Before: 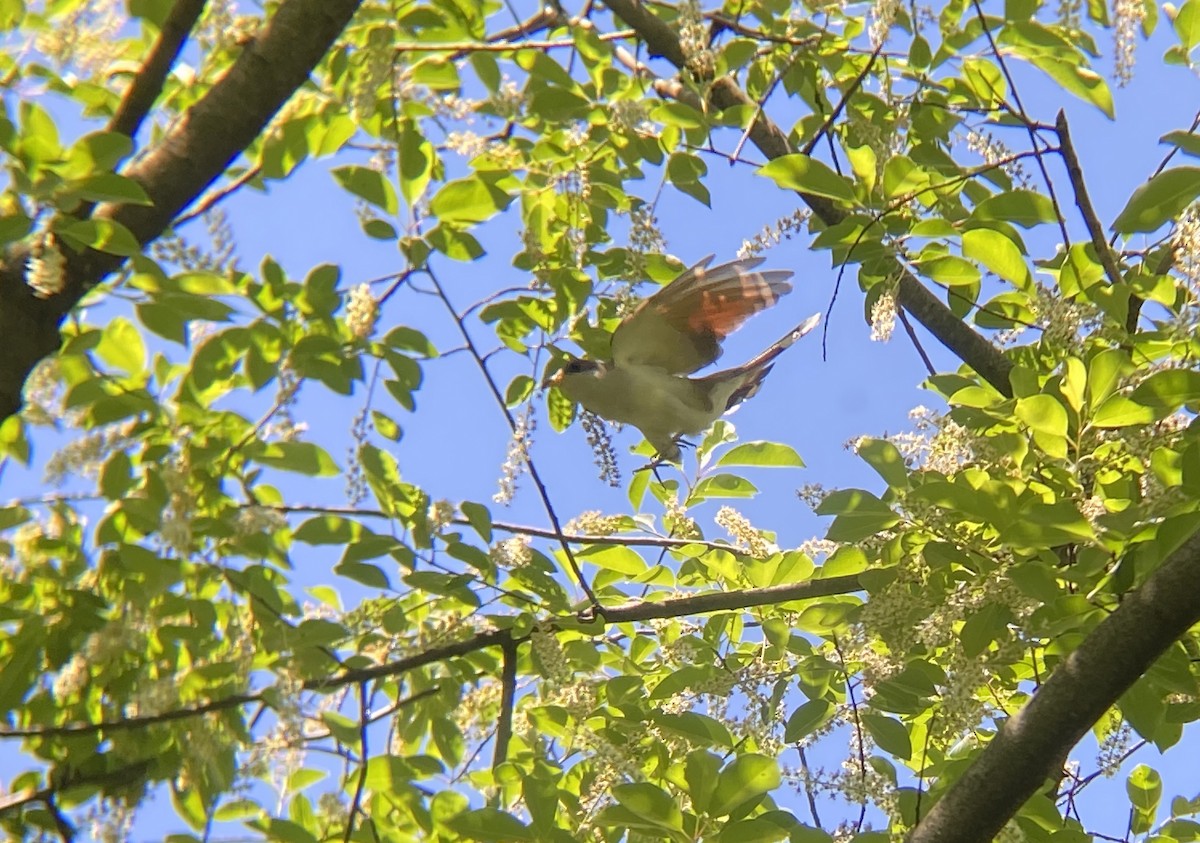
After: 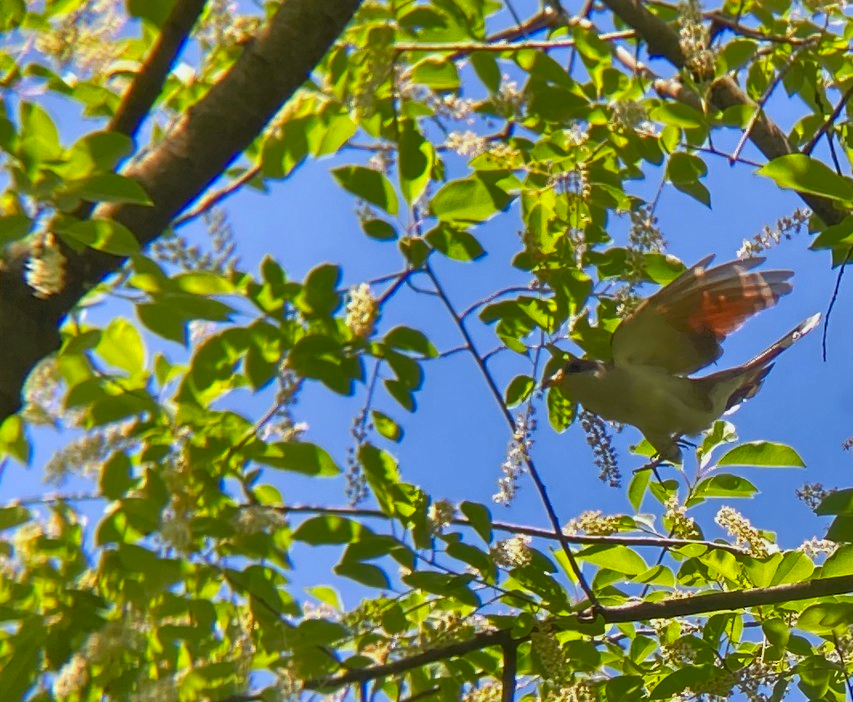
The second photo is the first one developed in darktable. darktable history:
white balance: red 0.982, blue 1.018
crop: right 28.885%, bottom 16.626%
rotate and perspective: automatic cropping off
shadows and highlights: radius 123.98, shadows 100, white point adjustment -3, highlights -100, highlights color adjustment 89.84%, soften with gaussian
